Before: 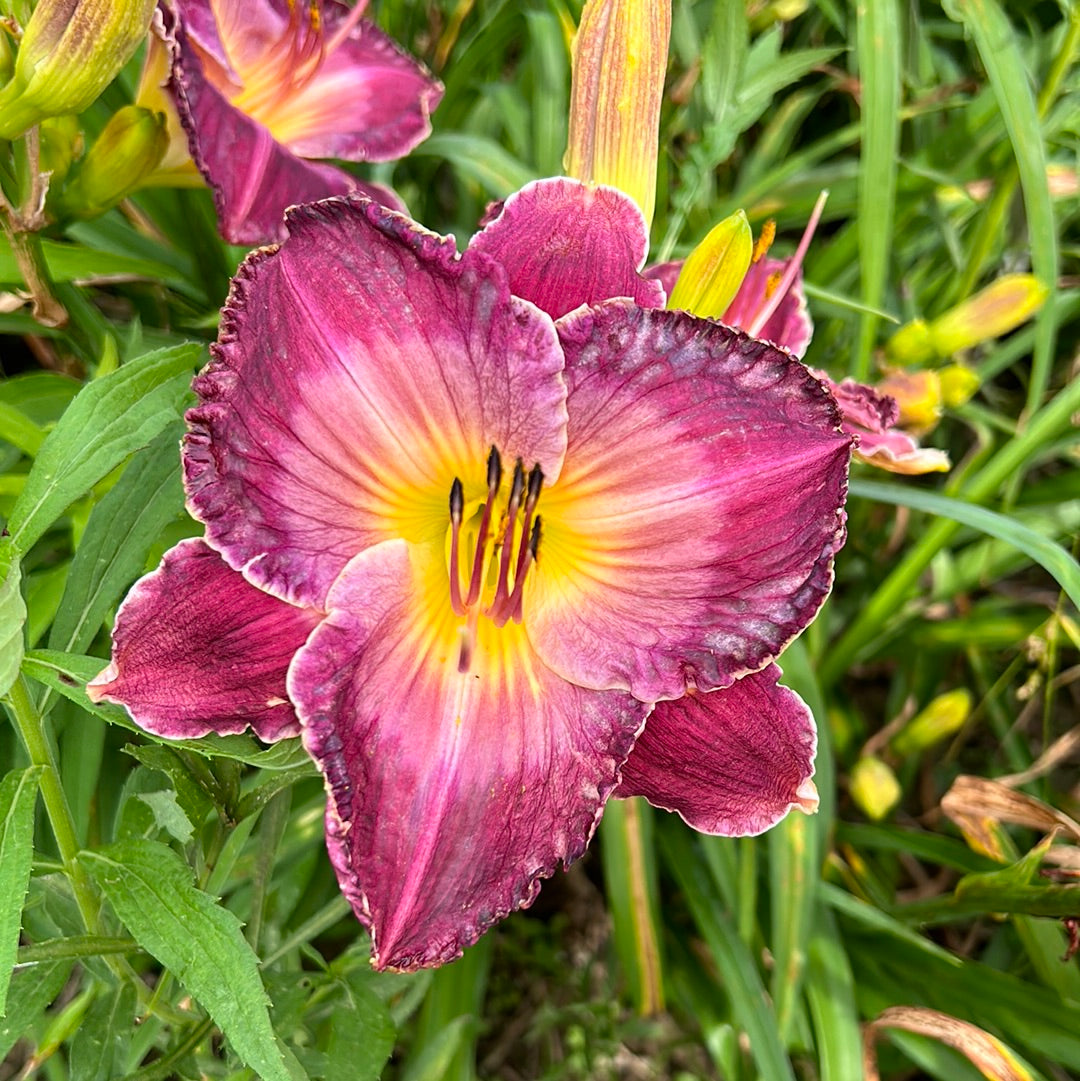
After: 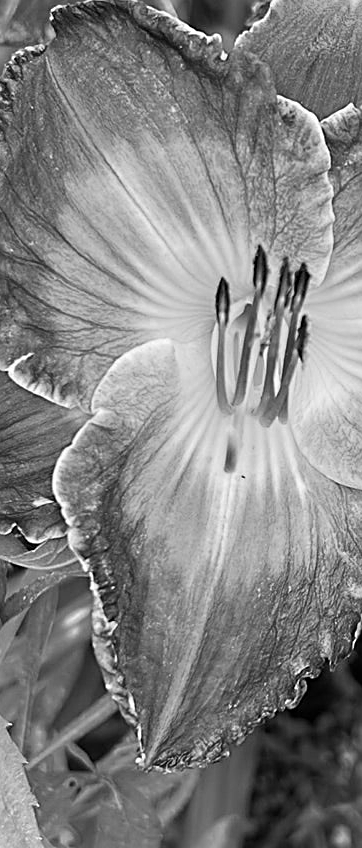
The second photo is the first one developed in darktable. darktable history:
sharpen: on, module defaults
monochrome: on, module defaults
crop and rotate: left 21.77%, top 18.528%, right 44.676%, bottom 2.997%
